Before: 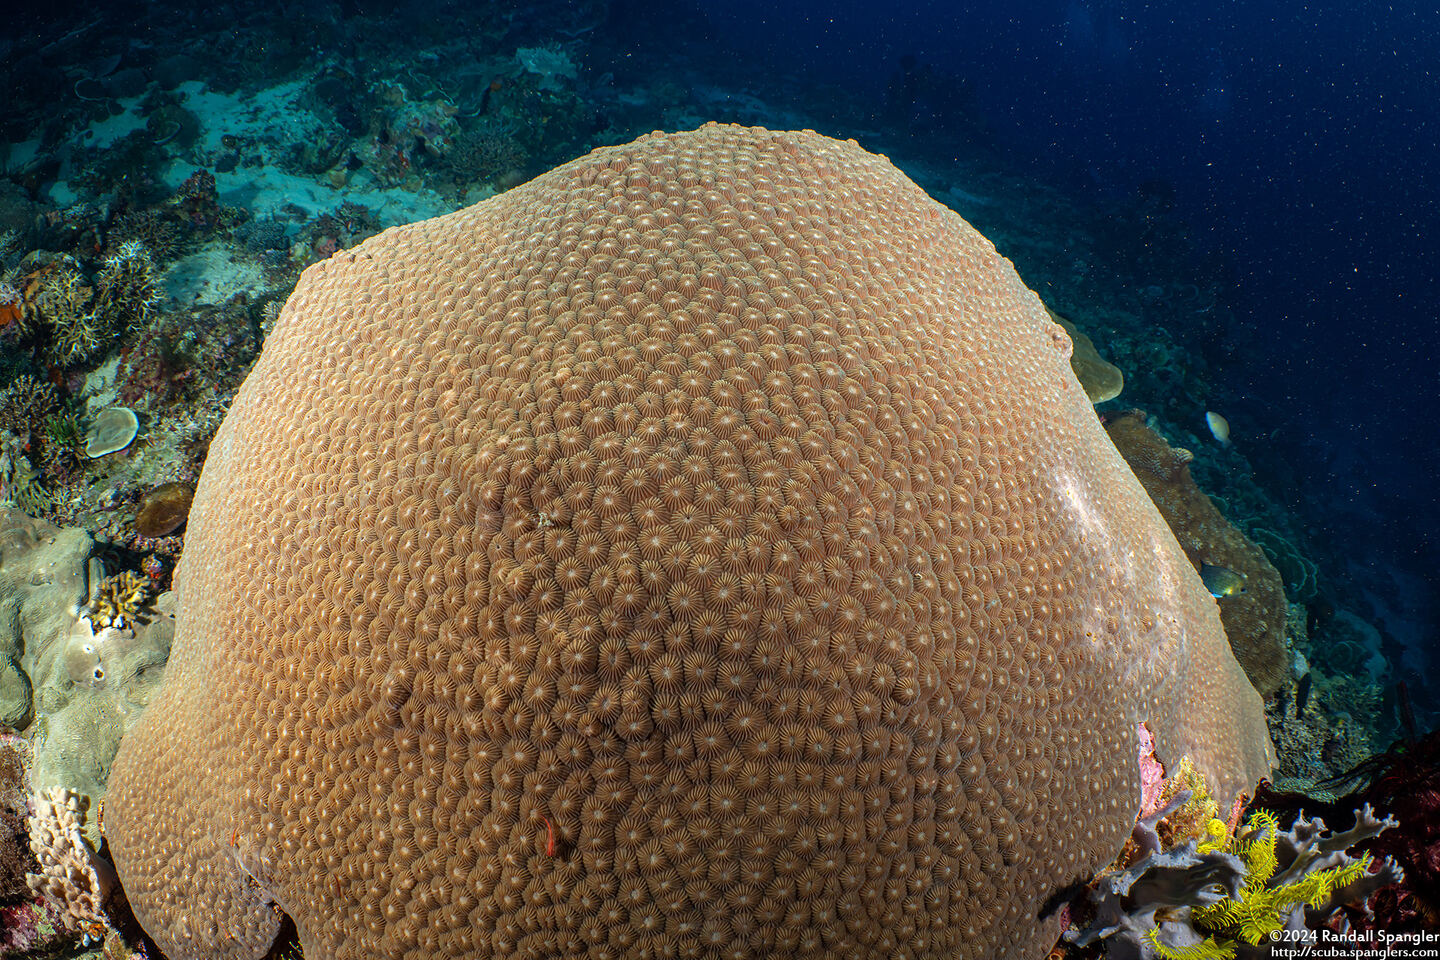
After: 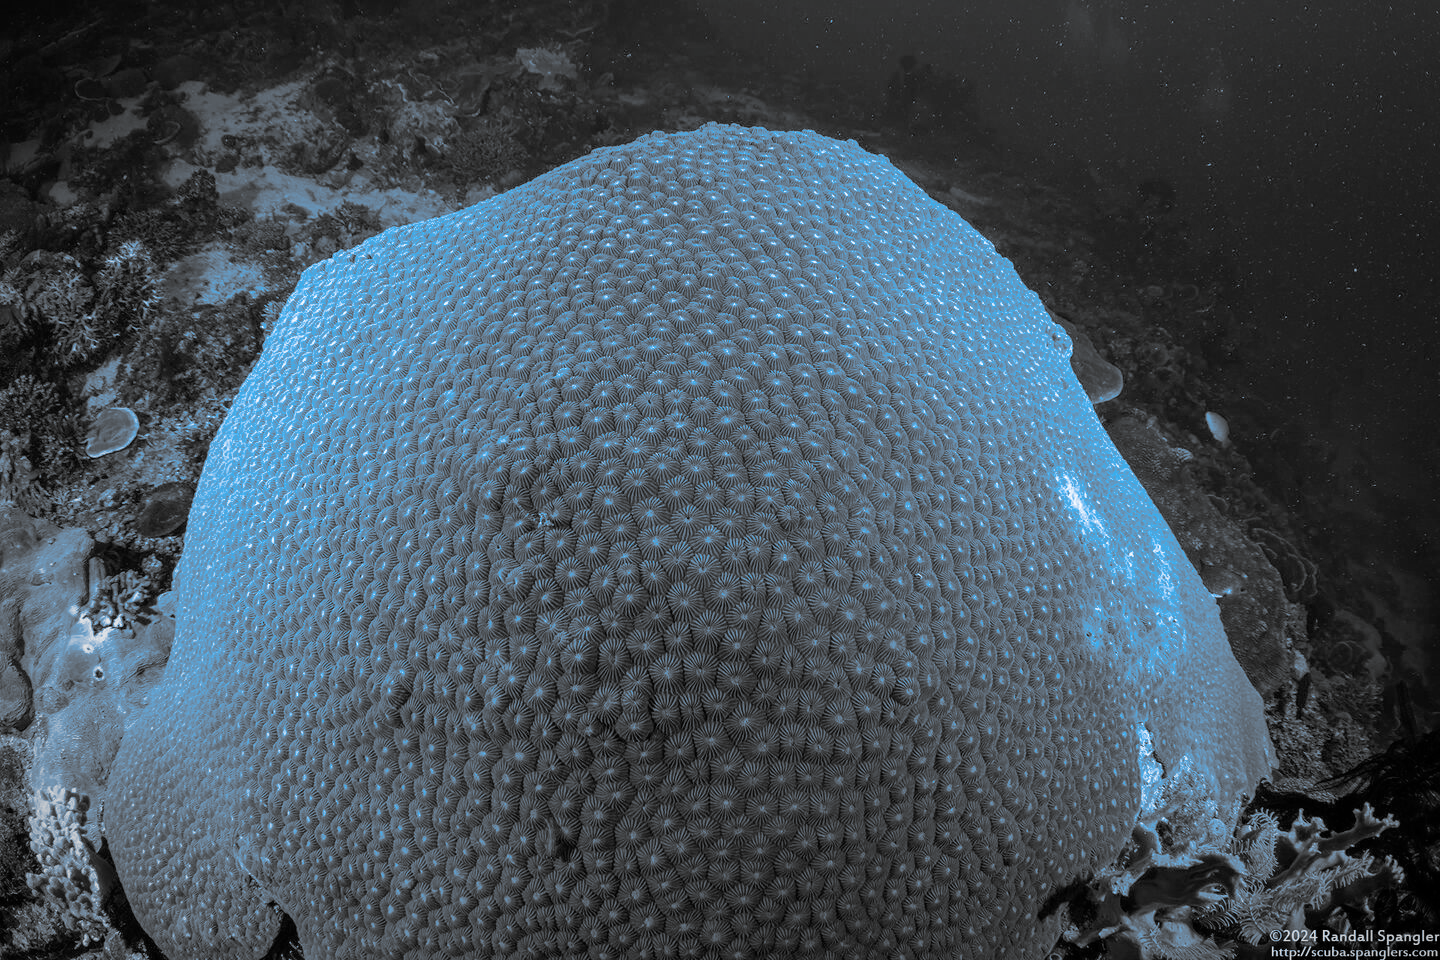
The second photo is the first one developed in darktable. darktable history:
color calibration: output gray [0.253, 0.26, 0.487, 0], gray › normalize channels true, illuminant same as pipeline (D50), adaptation XYZ, x 0.346, y 0.359, gamut compression 0
vignetting: fall-off start 67.15%, brightness -0.442, saturation -0.691, width/height ratio 1.011, unbound false
exposure: exposure 0.127 EV, compensate highlight preservation false
split-toning: shadows › hue 220°, shadows › saturation 0.64, highlights › hue 220°, highlights › saturation 0.64, balance 0, compress 5.22%
